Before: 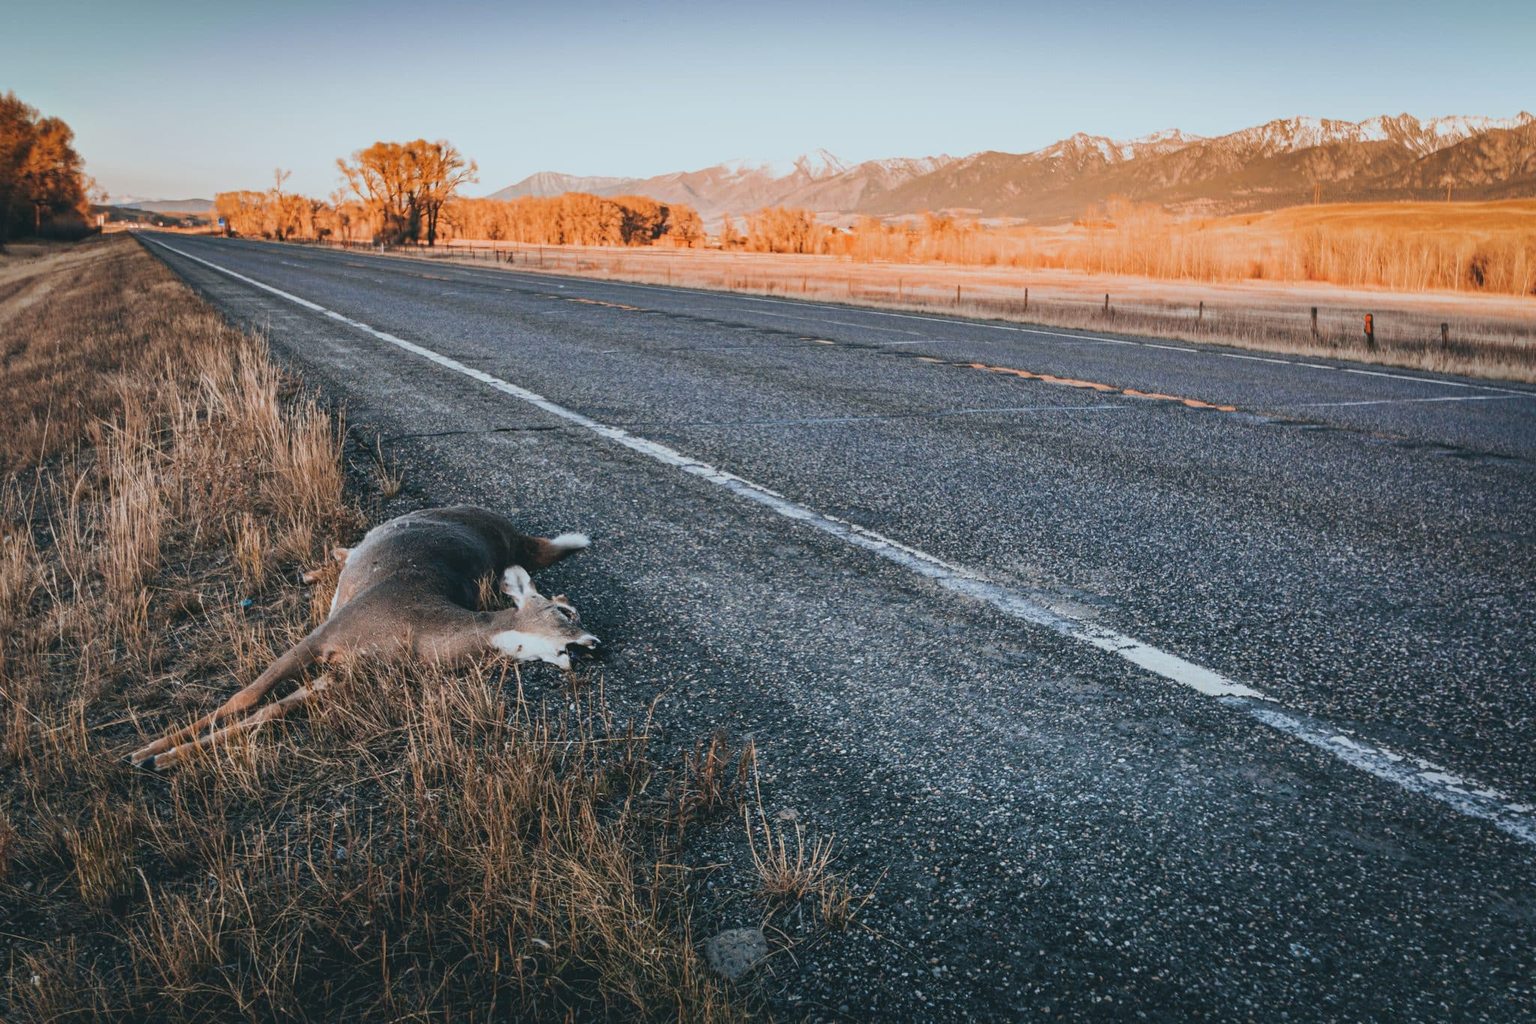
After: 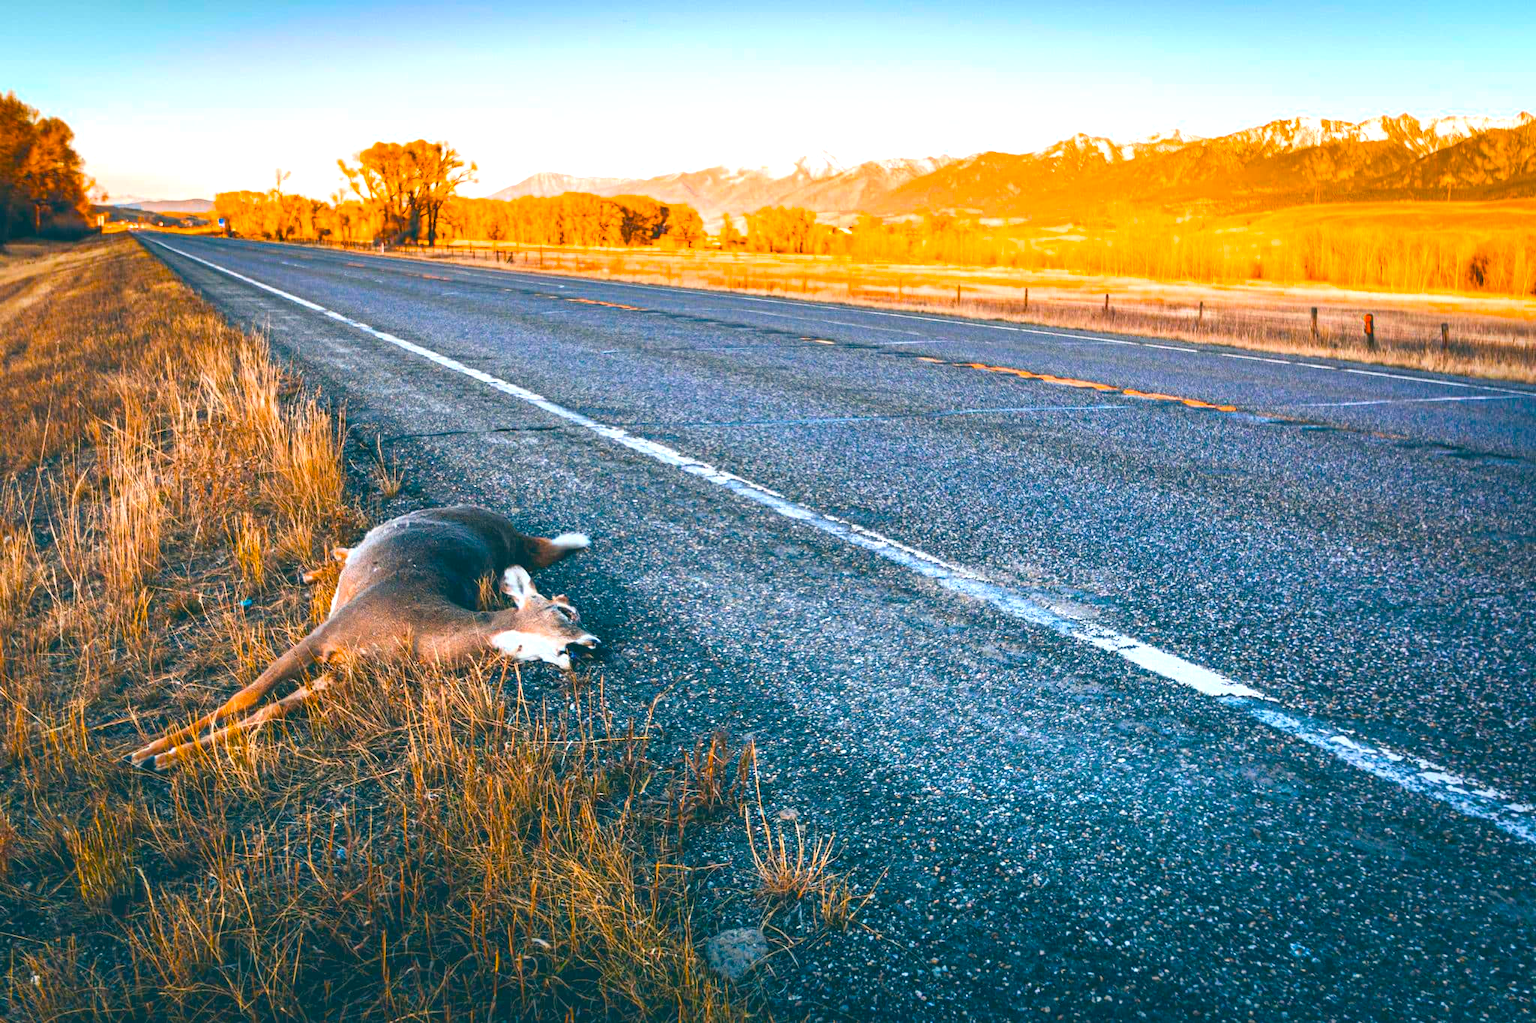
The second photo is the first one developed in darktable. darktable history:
exposure: black level correction 0, exposure 0.95 EV, compensate exposure bias true, compensate highlight preservation false
color balance rgb: linear chroma grading › global chroma 42%, perceptual saturation grading › global saturation 42%, global vibrance 33%
base curve: curves: ch0 [(0, 0) (0.303, 0.277) (1, 1)]
color correction: highlights a* 5.38, highlights b* 5.3, shadows a* -4.26, shadows b* -5.11
